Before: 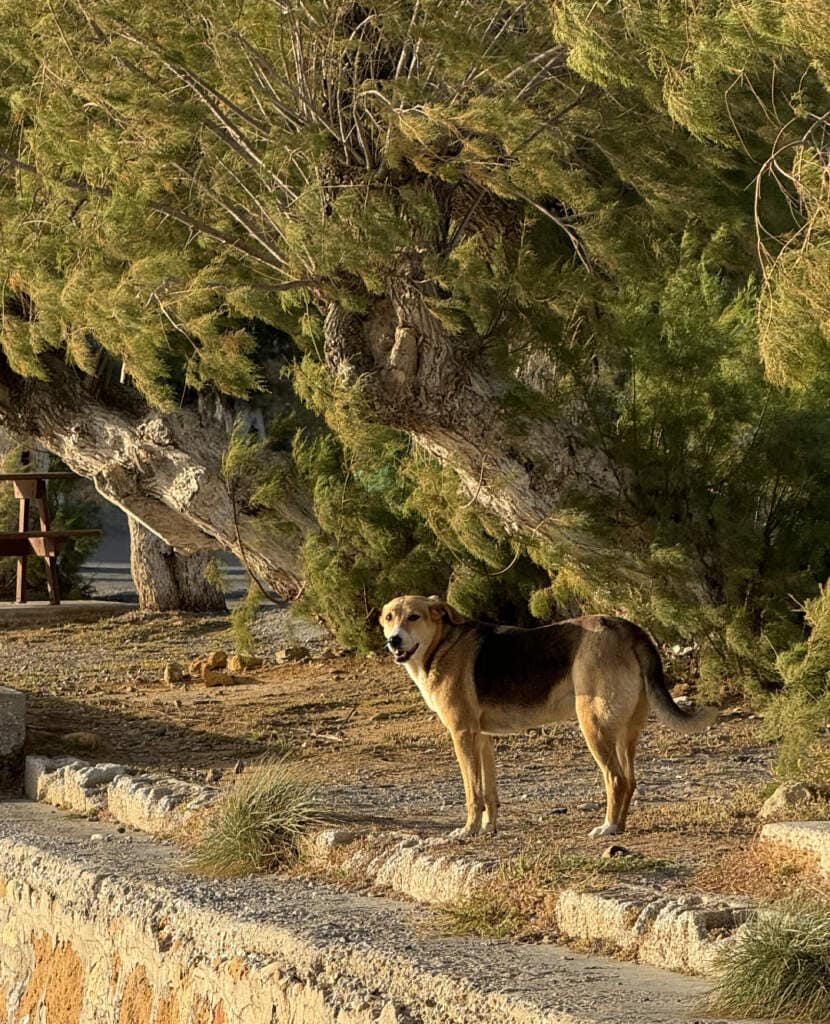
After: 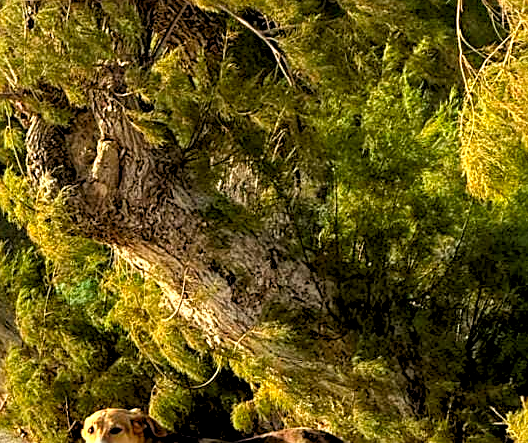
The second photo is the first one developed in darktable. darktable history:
white balance: emerald 1
sharpen: on, module defaults
rgb levels: levels [[0.01, 0.419, 0.839], [0, 0.5, 1], [0, 0.5, 1]]
crop: left 36.005%, top 18.293%, right 0.31%, bottom 38.444%
exposure: black level correction 0.001, exposure 0.5 EV, compensate exposure bias true, compensate highlight preservation false
local contrast: highlights 100%, shadows 100%, detail 120%, midtone range 0.2
vibrance: on, module defaults
contrast brightness saturation: contrast 0.08, saturation 0.2
